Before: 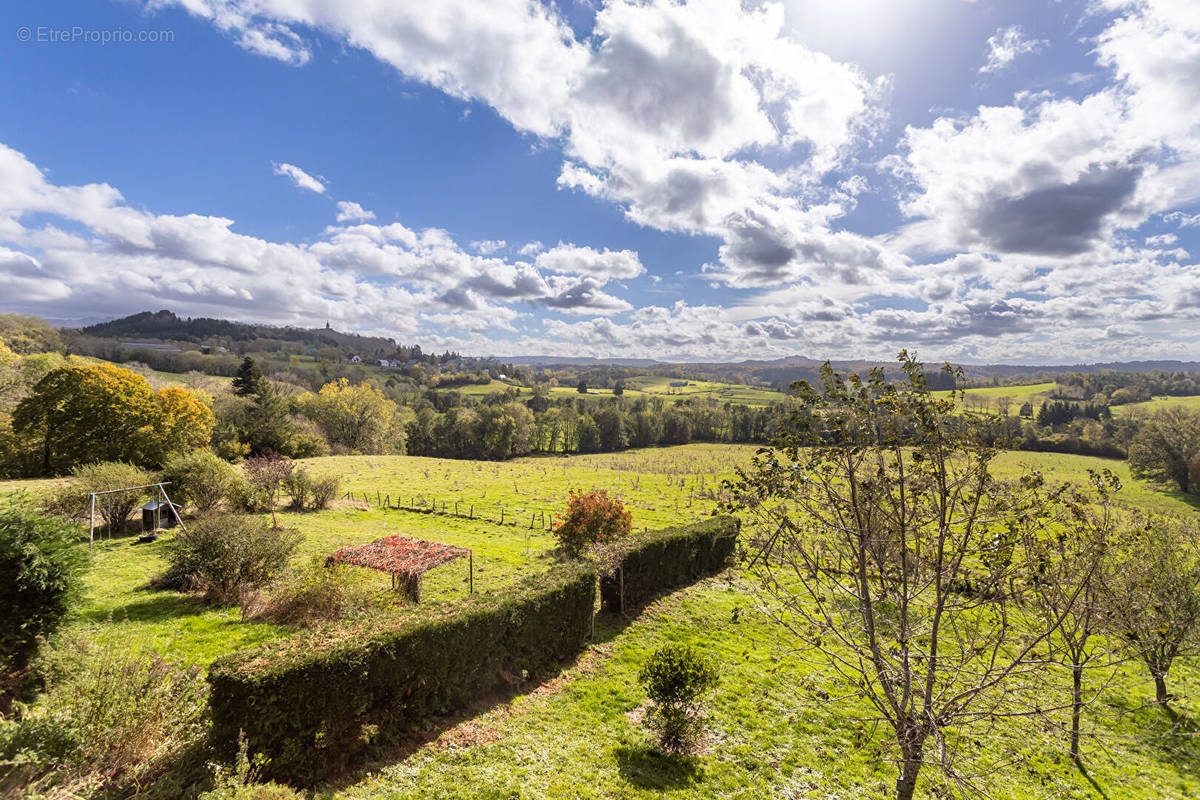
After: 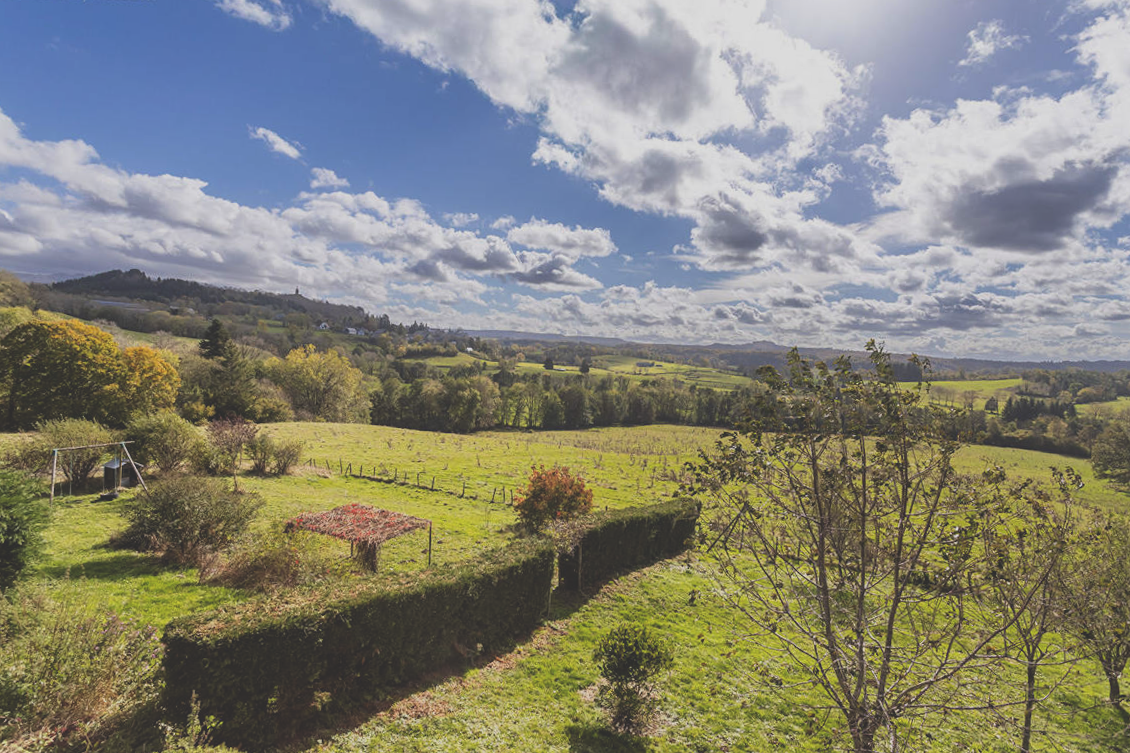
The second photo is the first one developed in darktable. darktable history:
exposure: black level correction -0.036, exposure -0.497 EV, compensate highlight preservation false
crop and rotate: angle -2.38°
